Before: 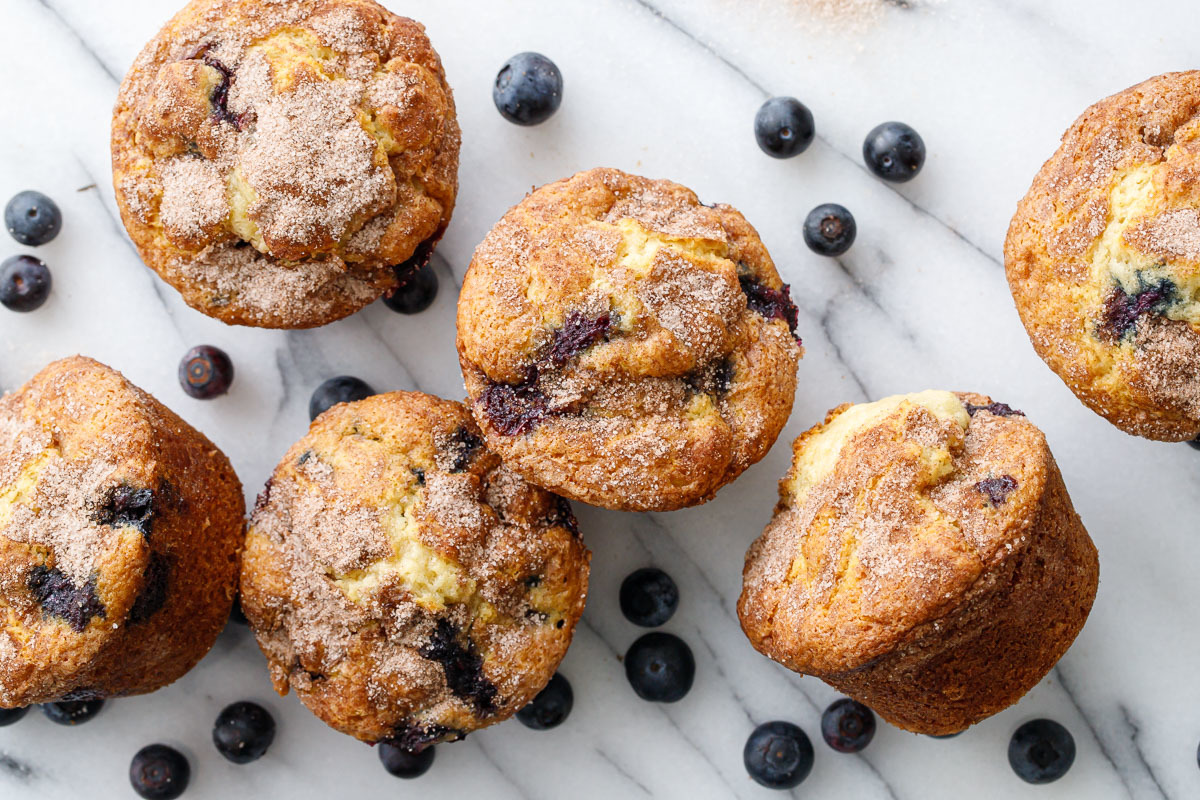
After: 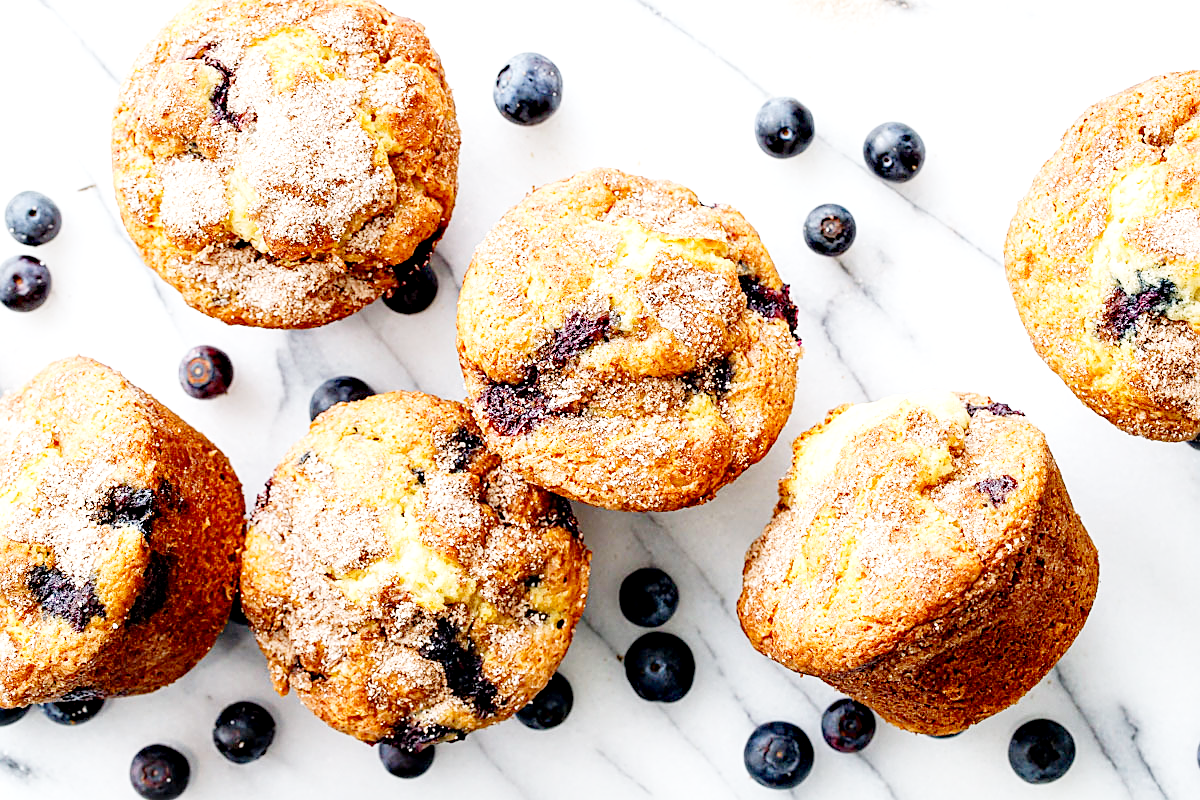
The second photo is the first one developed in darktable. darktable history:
sharpen: on, module defaults
base curve: curves: ch0 [(0, 0) (0.028, 0.03) (0.121, 0.232) (0.46, 0.748) (0.859, 0.968) (1, 1)], fusion 1, preserve colors none
